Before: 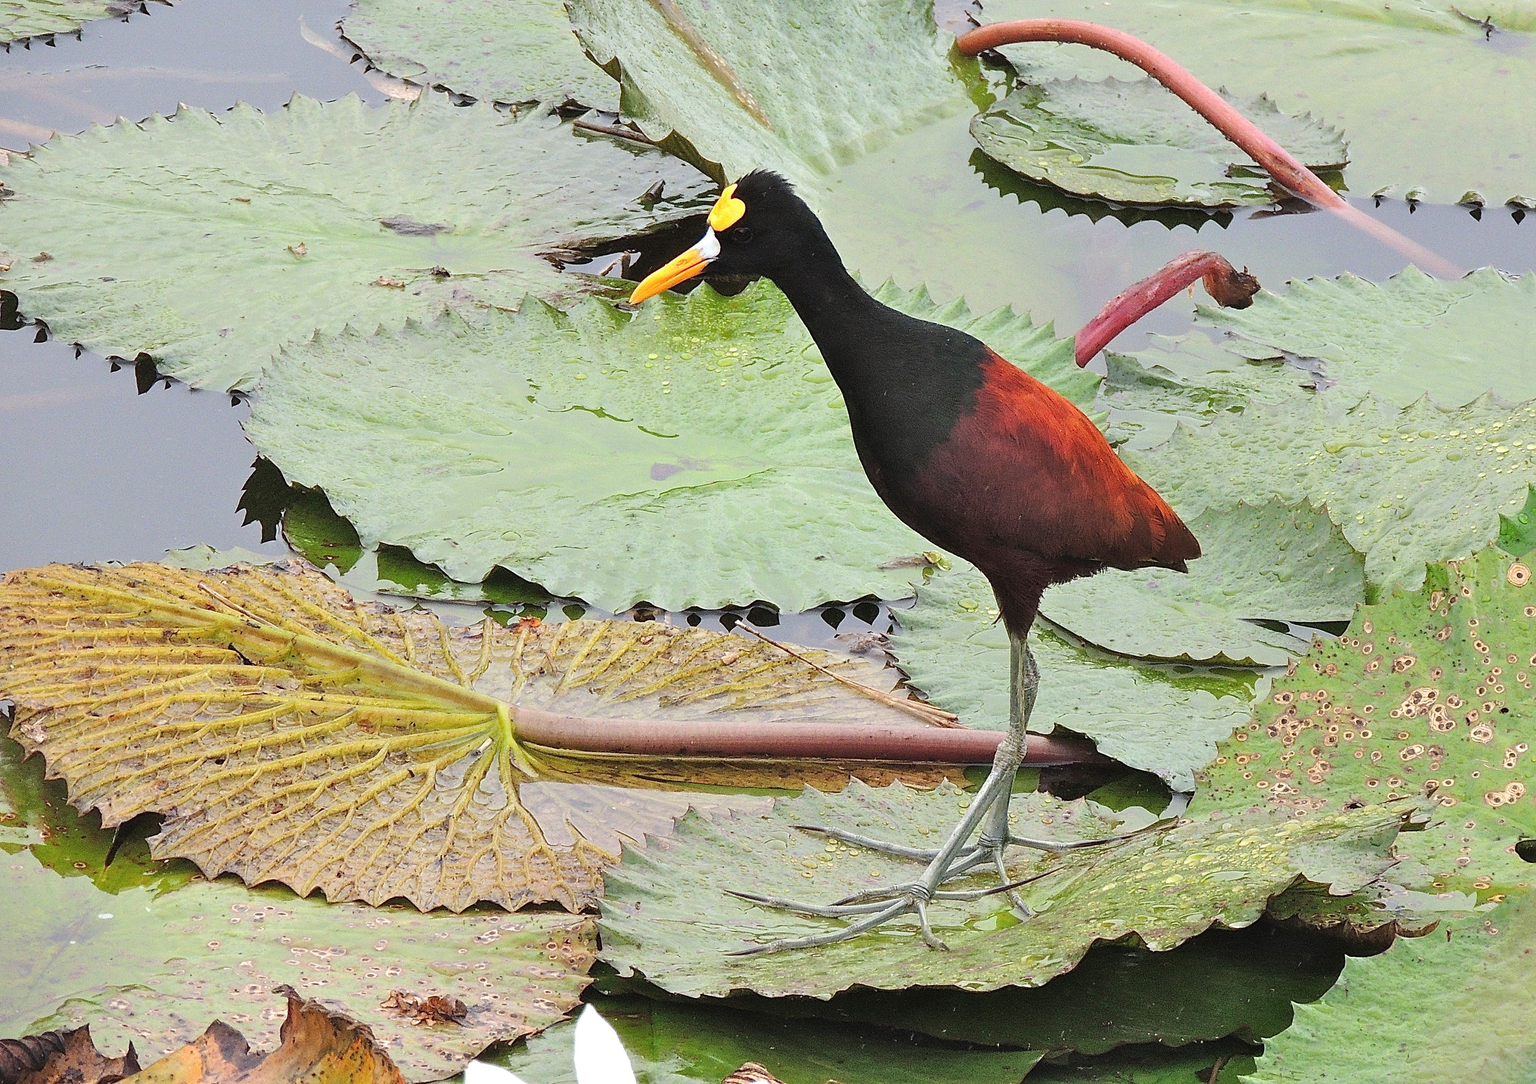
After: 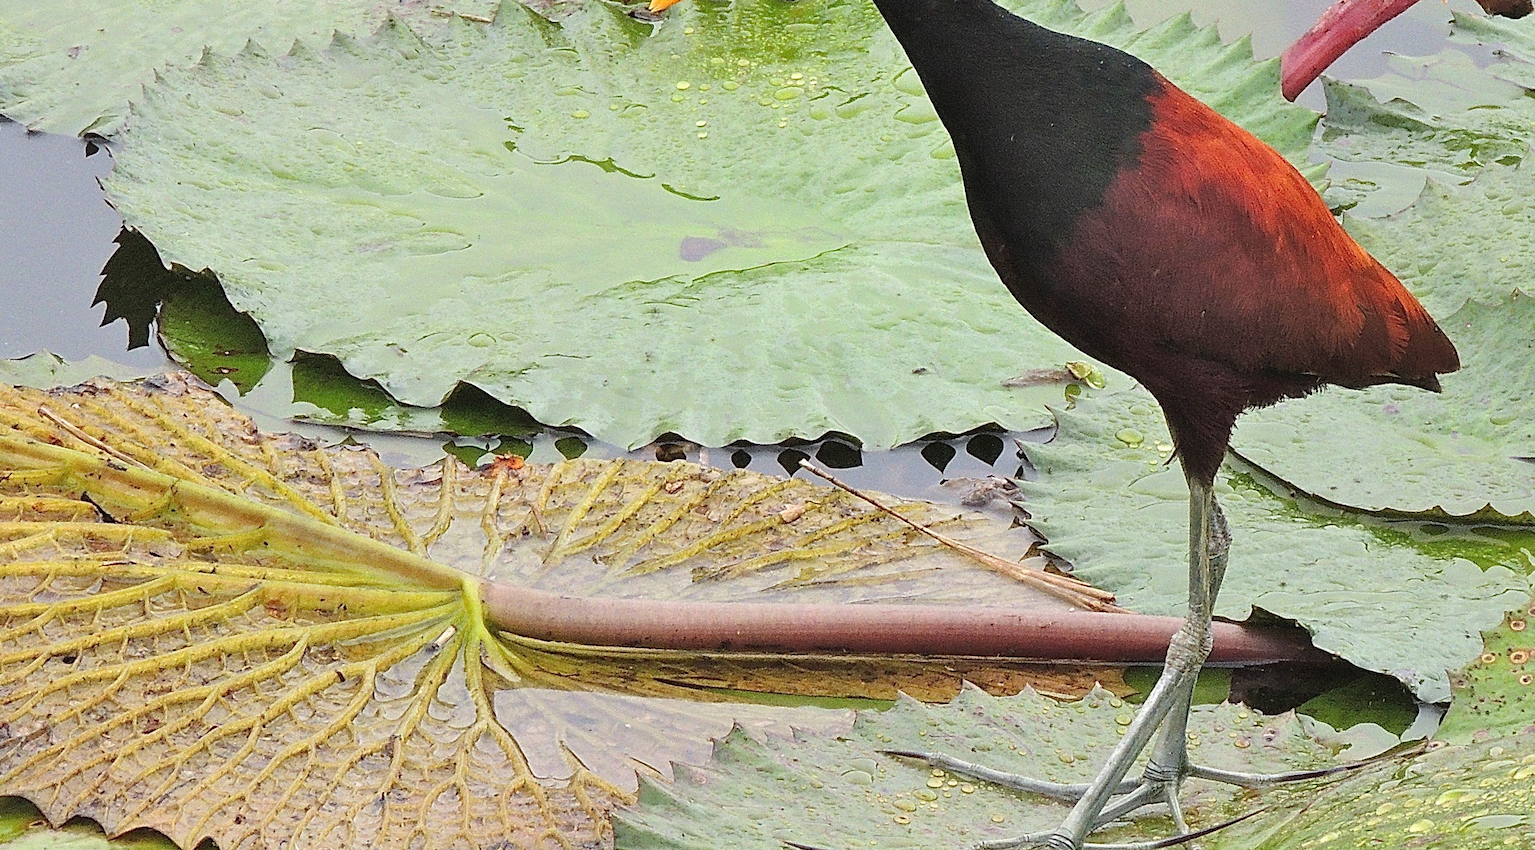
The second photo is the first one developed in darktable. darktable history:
crop: left 11.159%, top 27.349%, right 18.269%, bottom 17.267%
